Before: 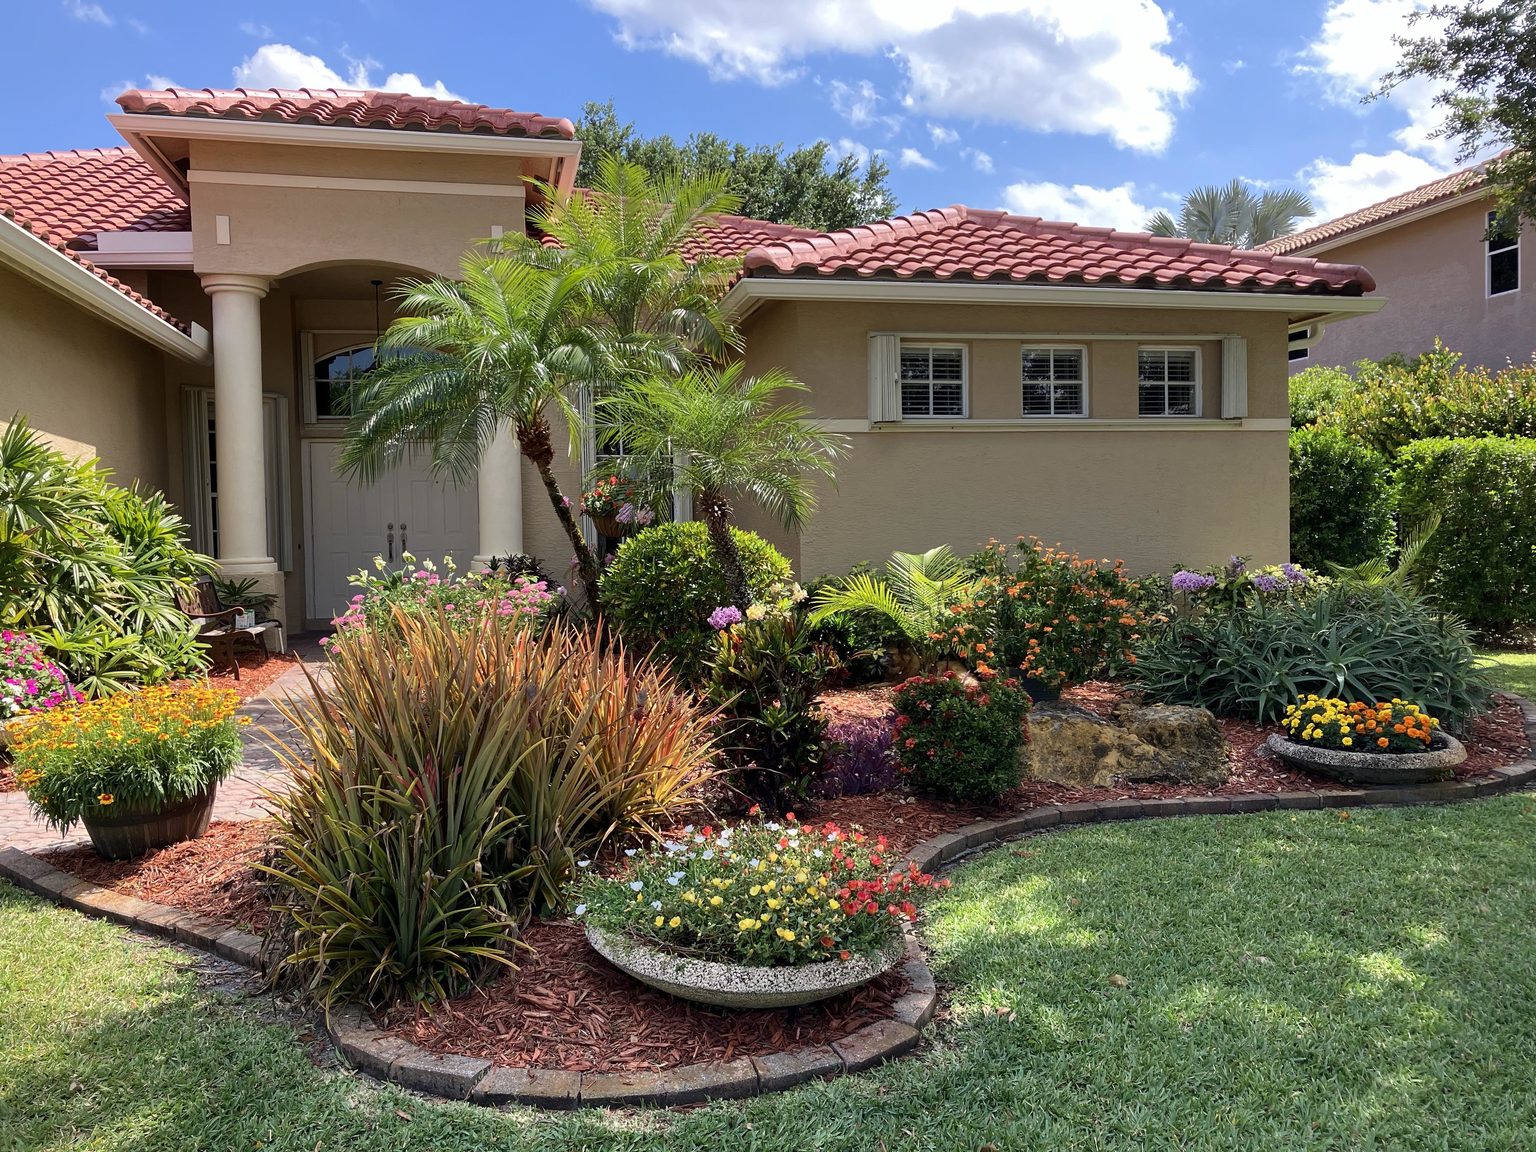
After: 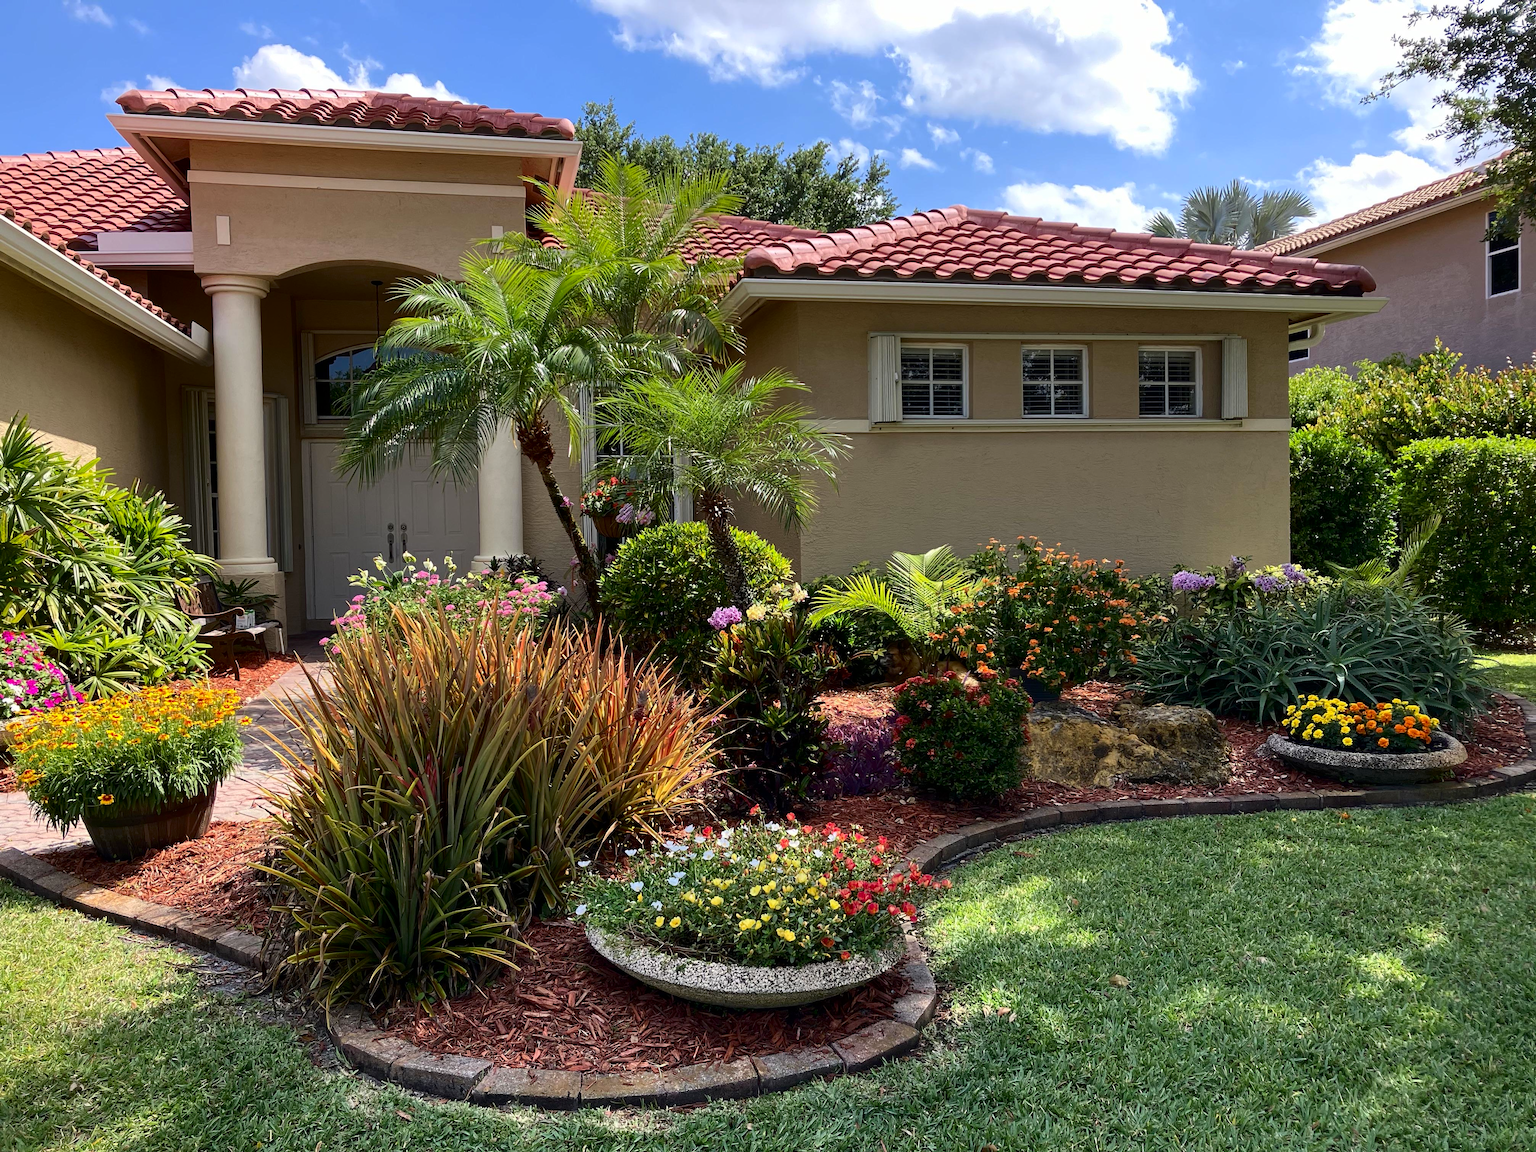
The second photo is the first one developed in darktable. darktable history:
contrast brightness saturation: contrast 0.133, brightness -0.064, saturation 0.163
